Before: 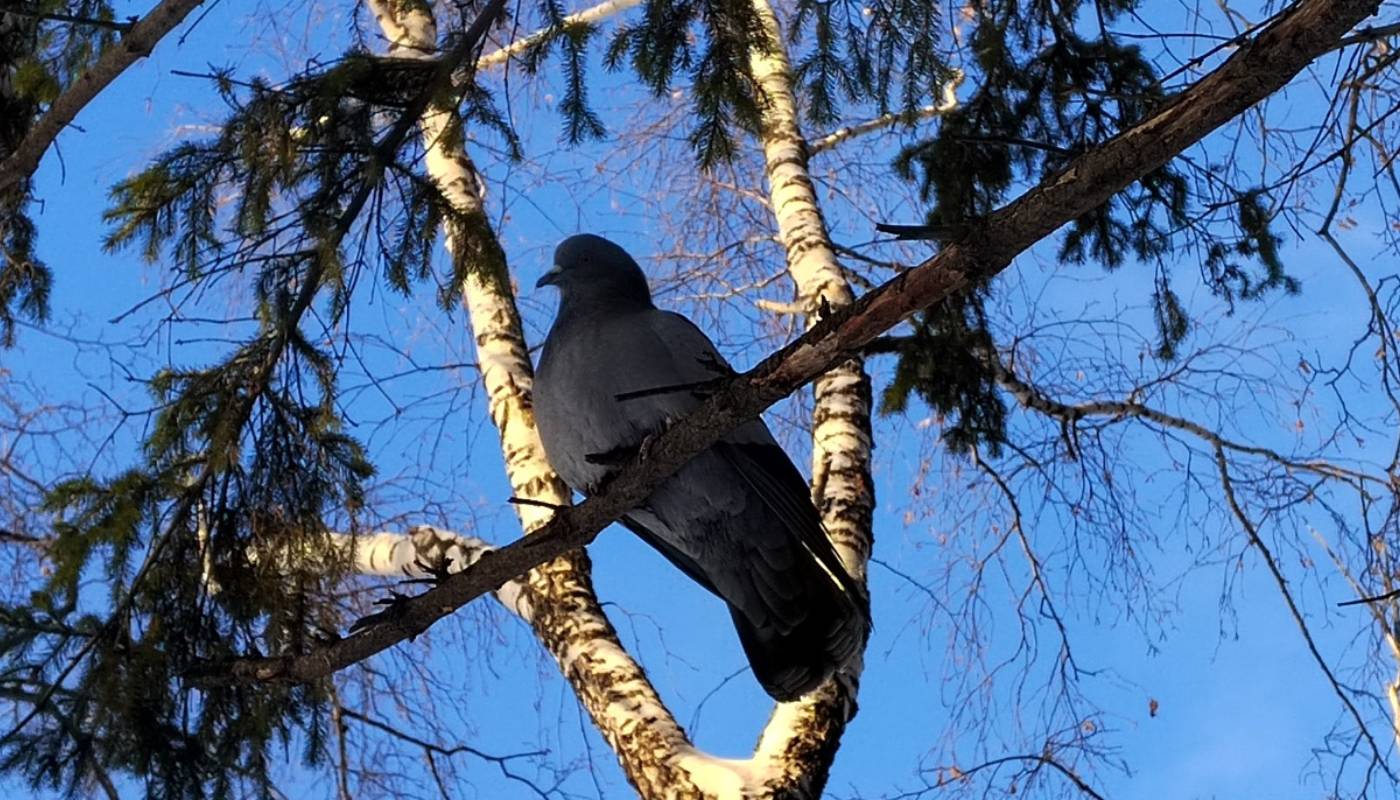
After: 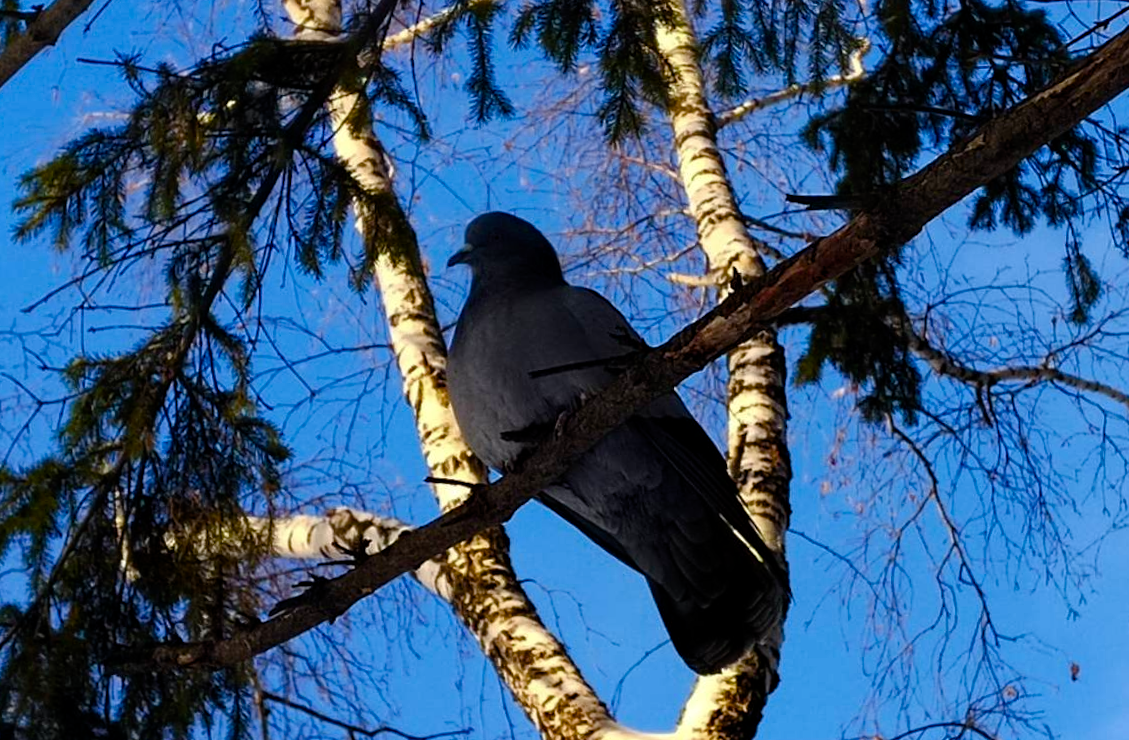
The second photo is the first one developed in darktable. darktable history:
color balance rgb: power › luminance -14.881%, perceptual saturation grading › global saturation 44.138%, perceptual saturation grading › highlights -50.055%, perceptual saturation grading › shadows 30.462%, global vibrance 20%
crop and rotate: angle 1.39°, left 4.363%, top 1.168%, right 11.57%, bottom 2.414%
